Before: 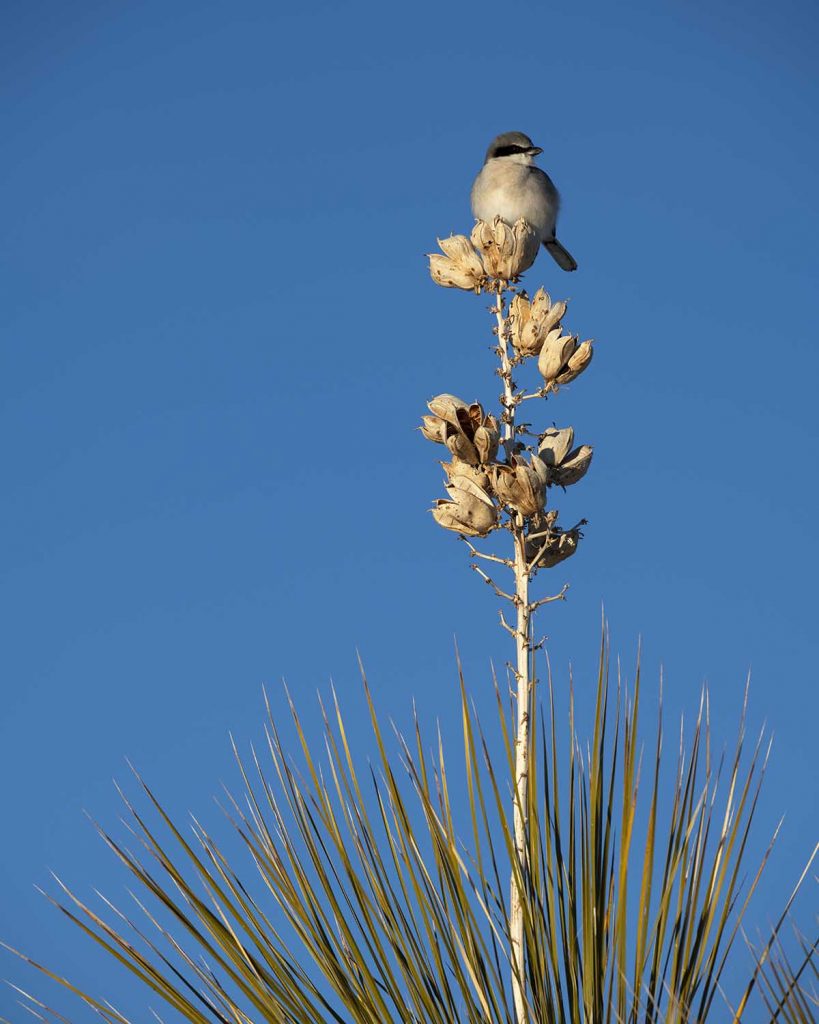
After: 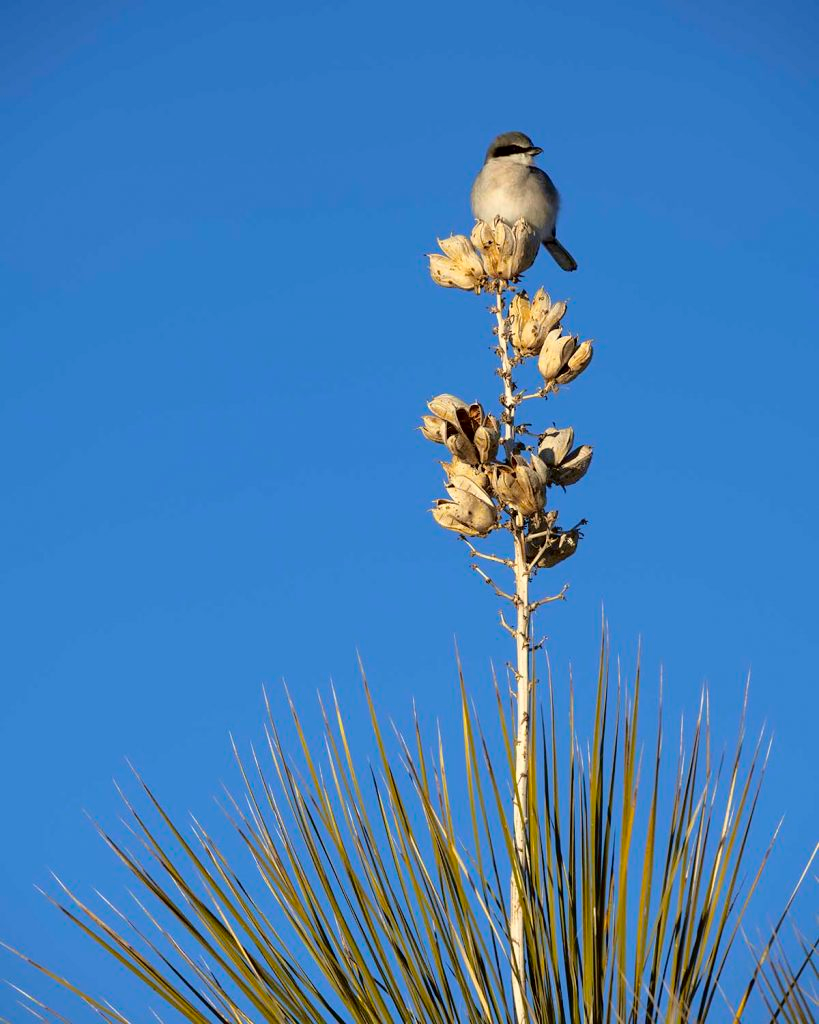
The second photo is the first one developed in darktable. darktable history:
tone curve: curves: ch0 [(0.024, 0) (0.075, 0.034) (0.145, 0.098) (0.257, 0.259) (0.408, 0.45) (0.611, 0.64) (0.81, 0.857) (1, 1)]; ch1 [(0, 0) (0.287, 0.198) (0.501, 0.506) (0.56, 0.57) (0.712, 0.777) (0.976, 0.992)]; ch2 [(0, 0) (0.5, 0.5) (0.523, 0.552) (0.59, 0.603) (0.681, 0.754) (1, 1)], color space Lab, independent channels, preserve colors none
